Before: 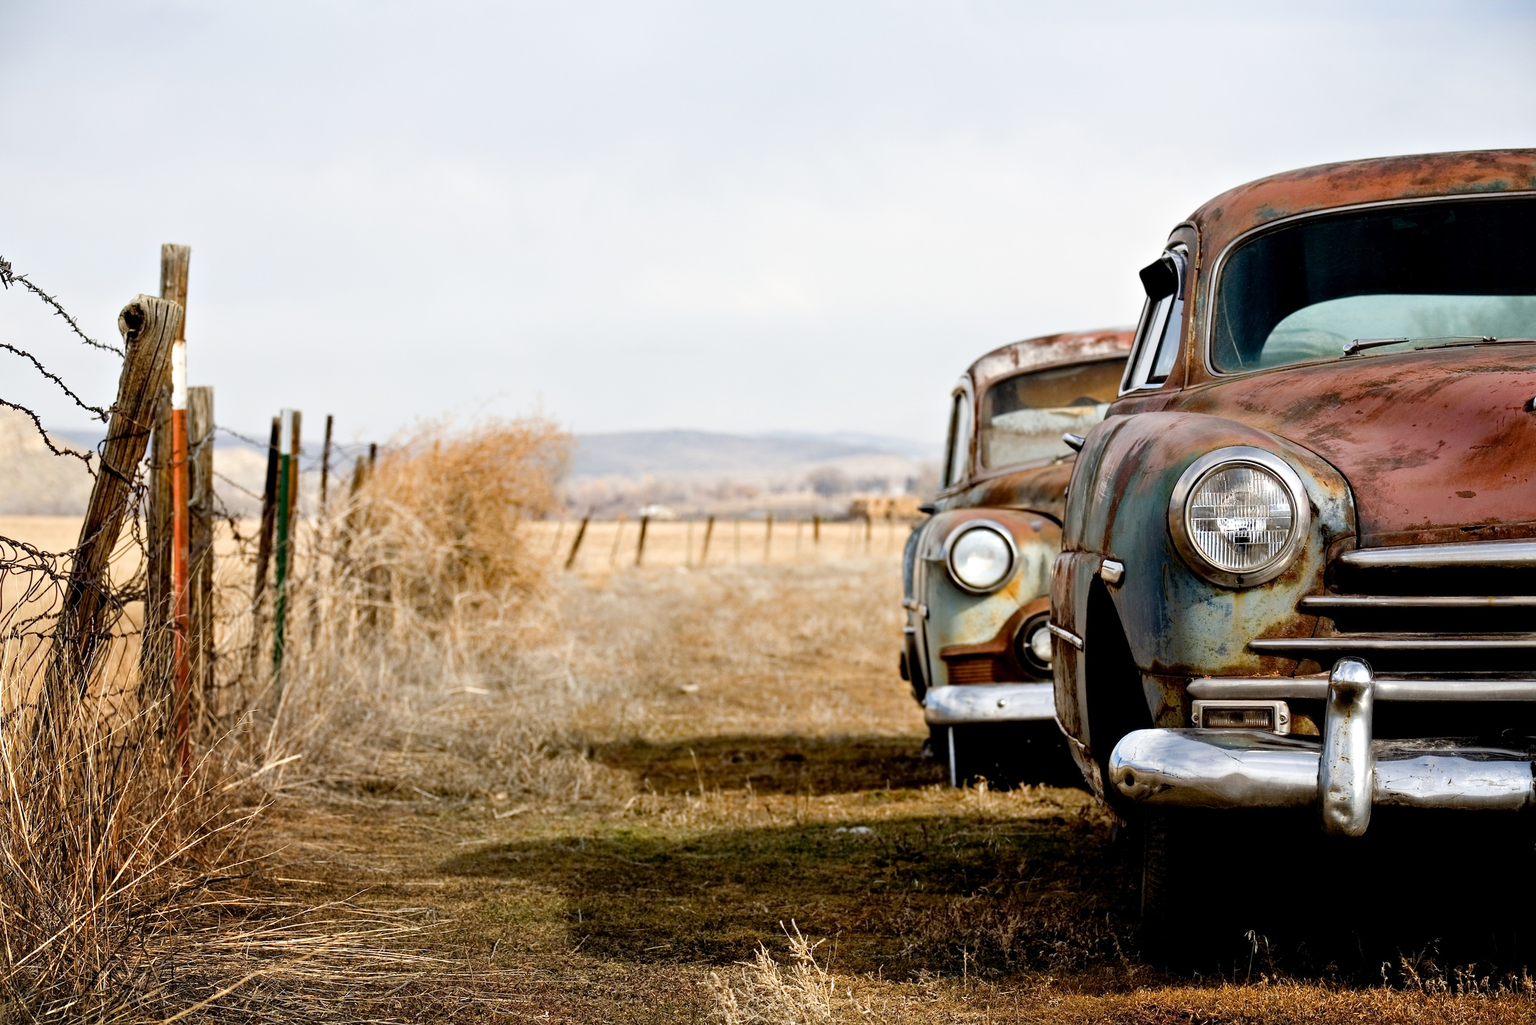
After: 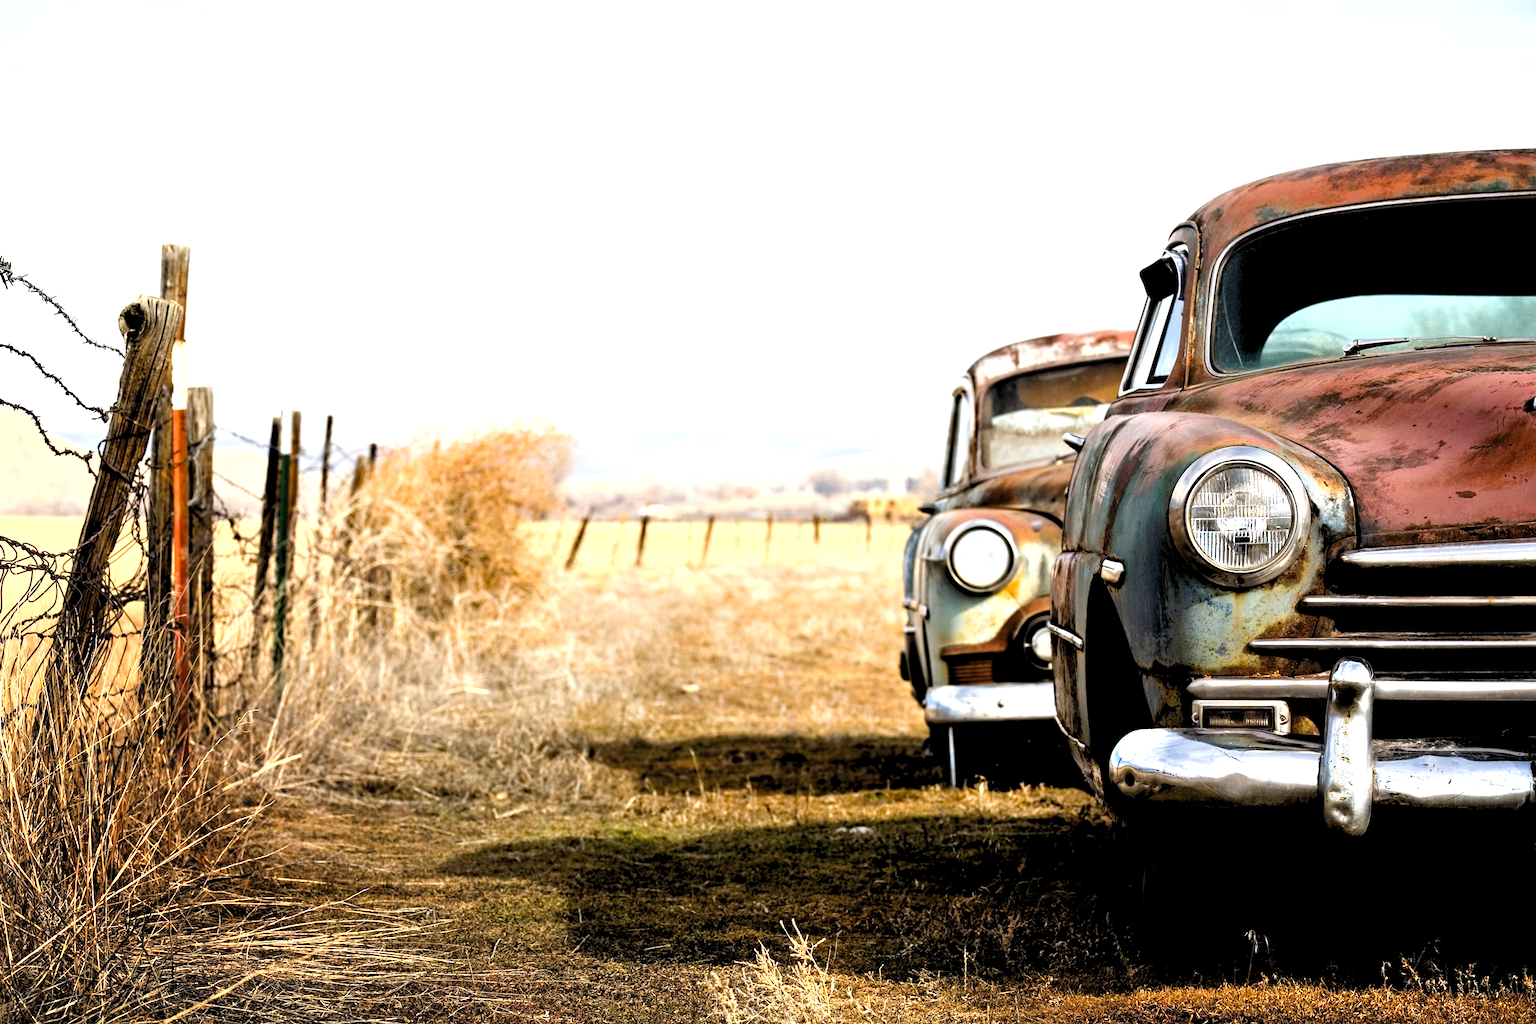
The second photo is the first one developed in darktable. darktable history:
exposure: black level correction 0, exposure 0.7 EV, compensate exposure bias true, compensate highlight preservation false
lowpass: radius 0.1, contrast 0.85, saturation 1.1, unbound 0
levels: levels [0.182, 0.542, 0.902]
